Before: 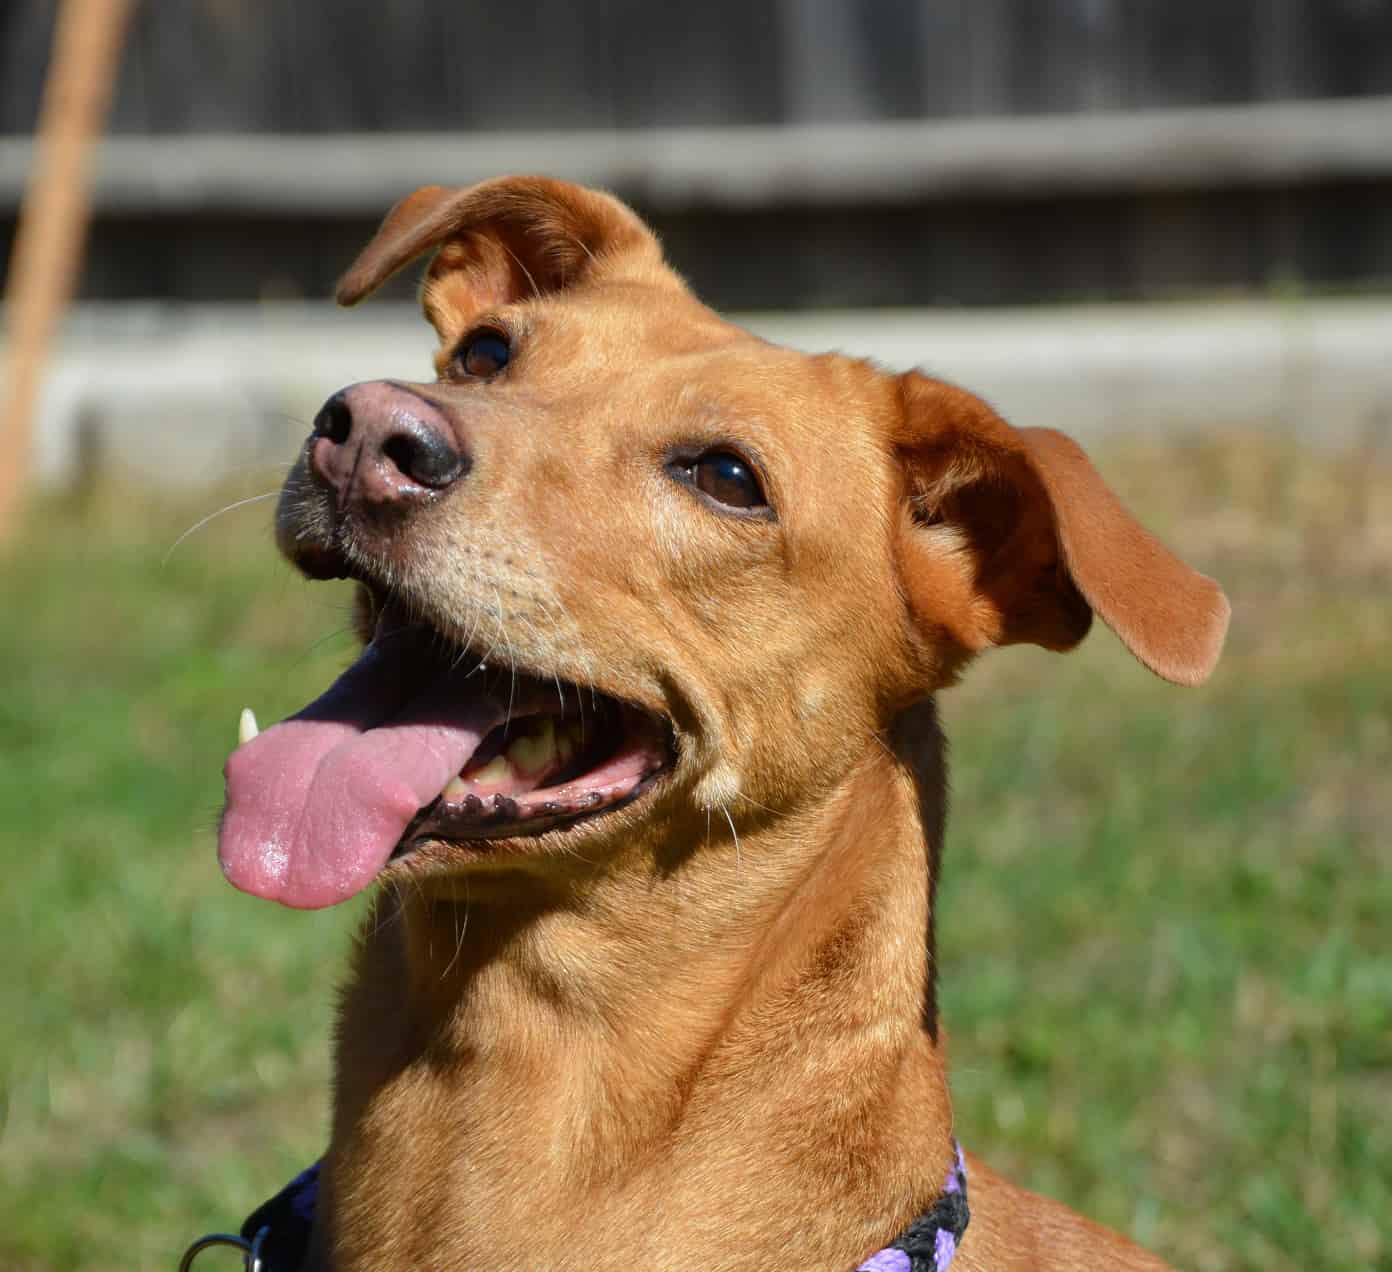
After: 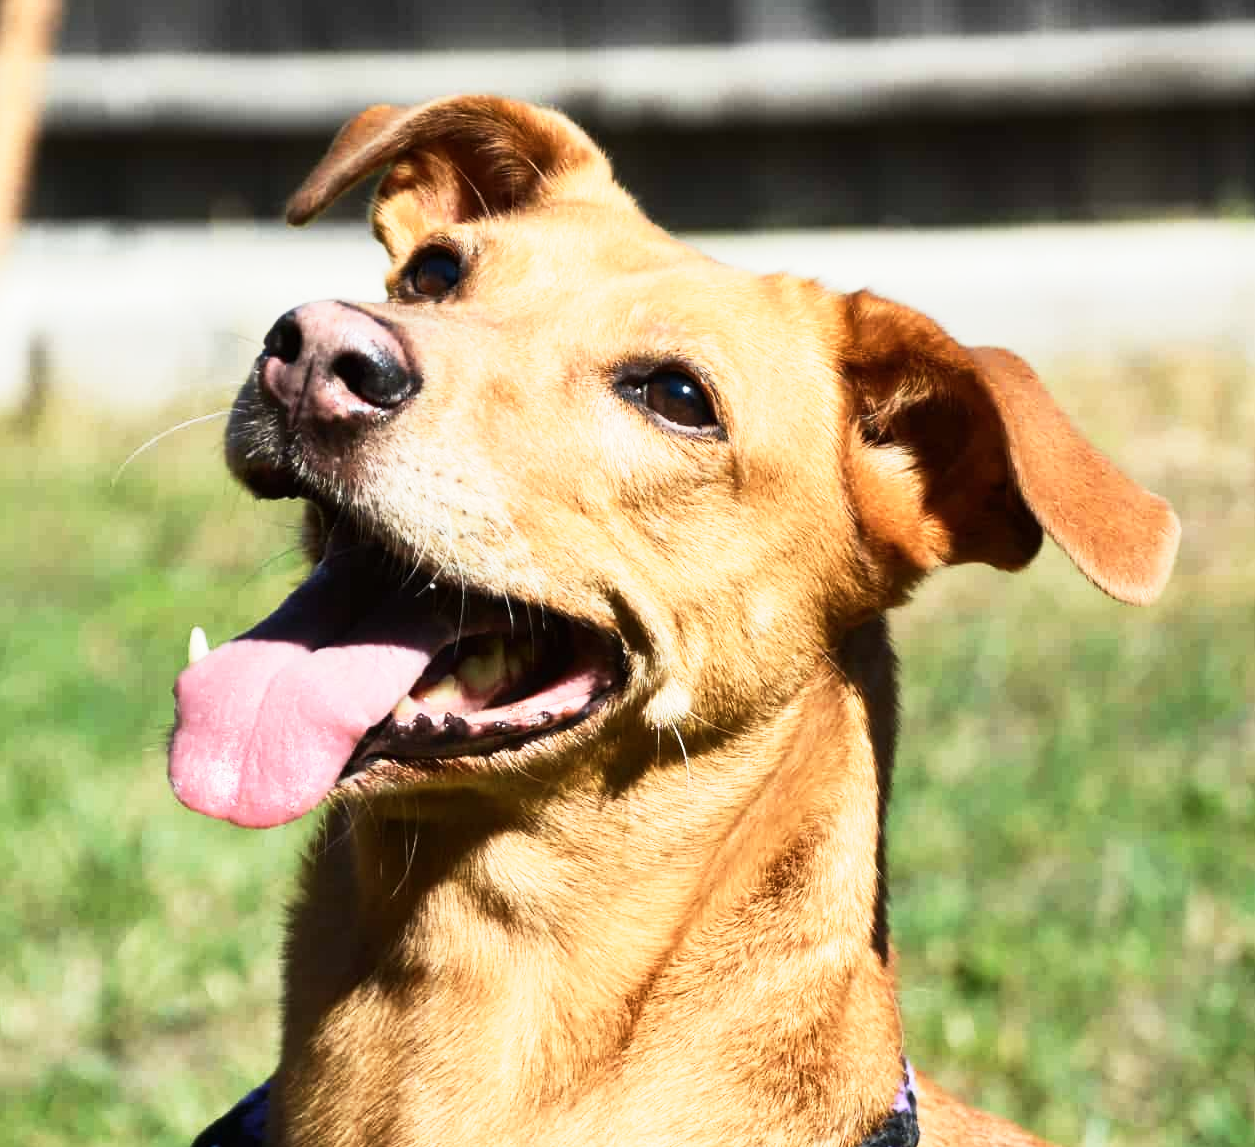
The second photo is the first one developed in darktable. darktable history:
crop: left 3.644%, top 6.445%, right 6.178%, bottom 3.339%
color balance rgb: highlights gain › luminance 14.79%, perceptual saturation grading › global saturation 0.621%
shadows and highlights: shadows -1.9, highlights 40.19
tone equalizer: -8 EV -0.723 EV, -7 EV -0.732 EV, -6 EV -0.625 EV, -5 EV -0.424 EV, -3 EV 0.389 EV, -2 EV 0.6 EV, -1 EV 0.685 EV, +0 EV 0.739 EV, edges refinement/feathering 500, mask exposure compensation -1.57 EV, preserve details no
base curve: curves: ch0 [(0, 0) (0.088, 0.125) (0.176, 0.251) (0.354, 0.501) (0.613, 0.749) (1, 0.877)], preserve colors none
